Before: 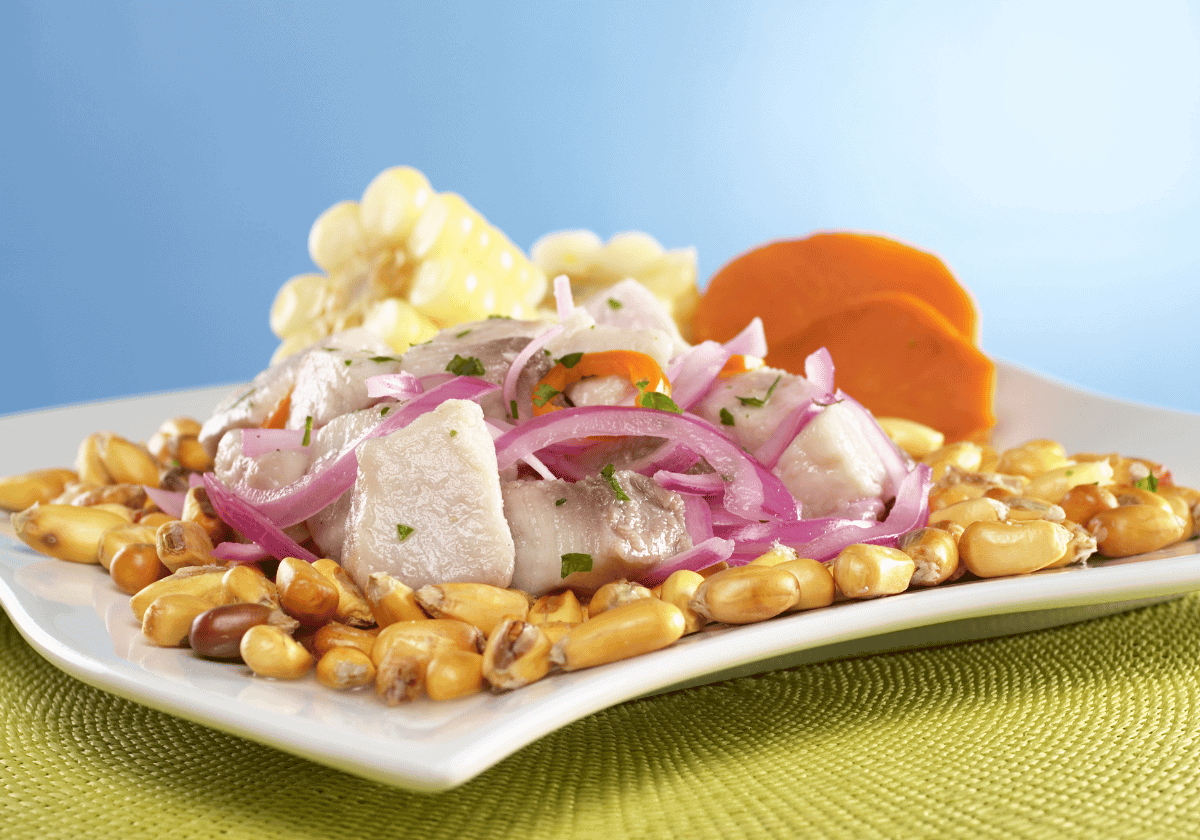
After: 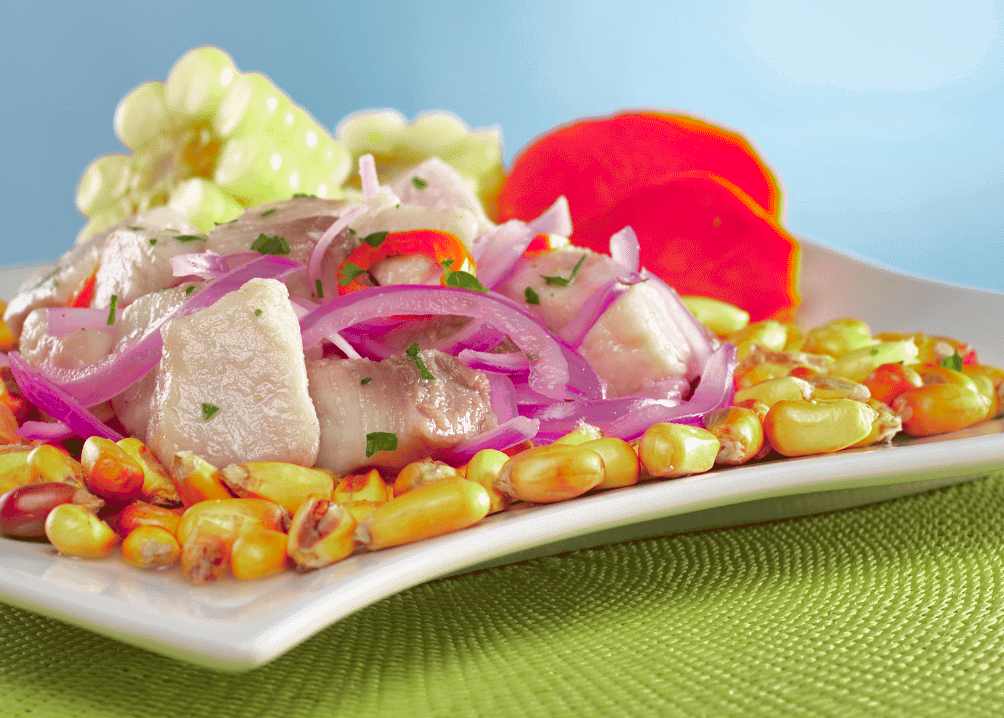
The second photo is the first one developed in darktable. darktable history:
shadows and highlights: highlights -60.09
color zones: curves: ch0 [(0, 0.533) (0.126, 0.533) (0.234, 0.533) (0.368, 0.357) (0.5, 0.5) (0.625, 0.5) (0.74, 0.637) (0.875, 0.5)]; ch1 [(0.004, 0.708) (0.129, 0.662) (0.25, 0.5) (0.375, 0.331) (0.496, 0.396) (0.625, 0.649) (0.739, 0.26) (0.875, 0.5) (1, 0.478)]; ch2 [(0, 0.409) (0.132, 0.403) (0.236, 0.558) (0.379, 0.448) (0.5, 0.5) (0.625, 0.5) (0.691, 0.39) (0.875, 0.5)]
crop: left 16.262%, top 14.426%
